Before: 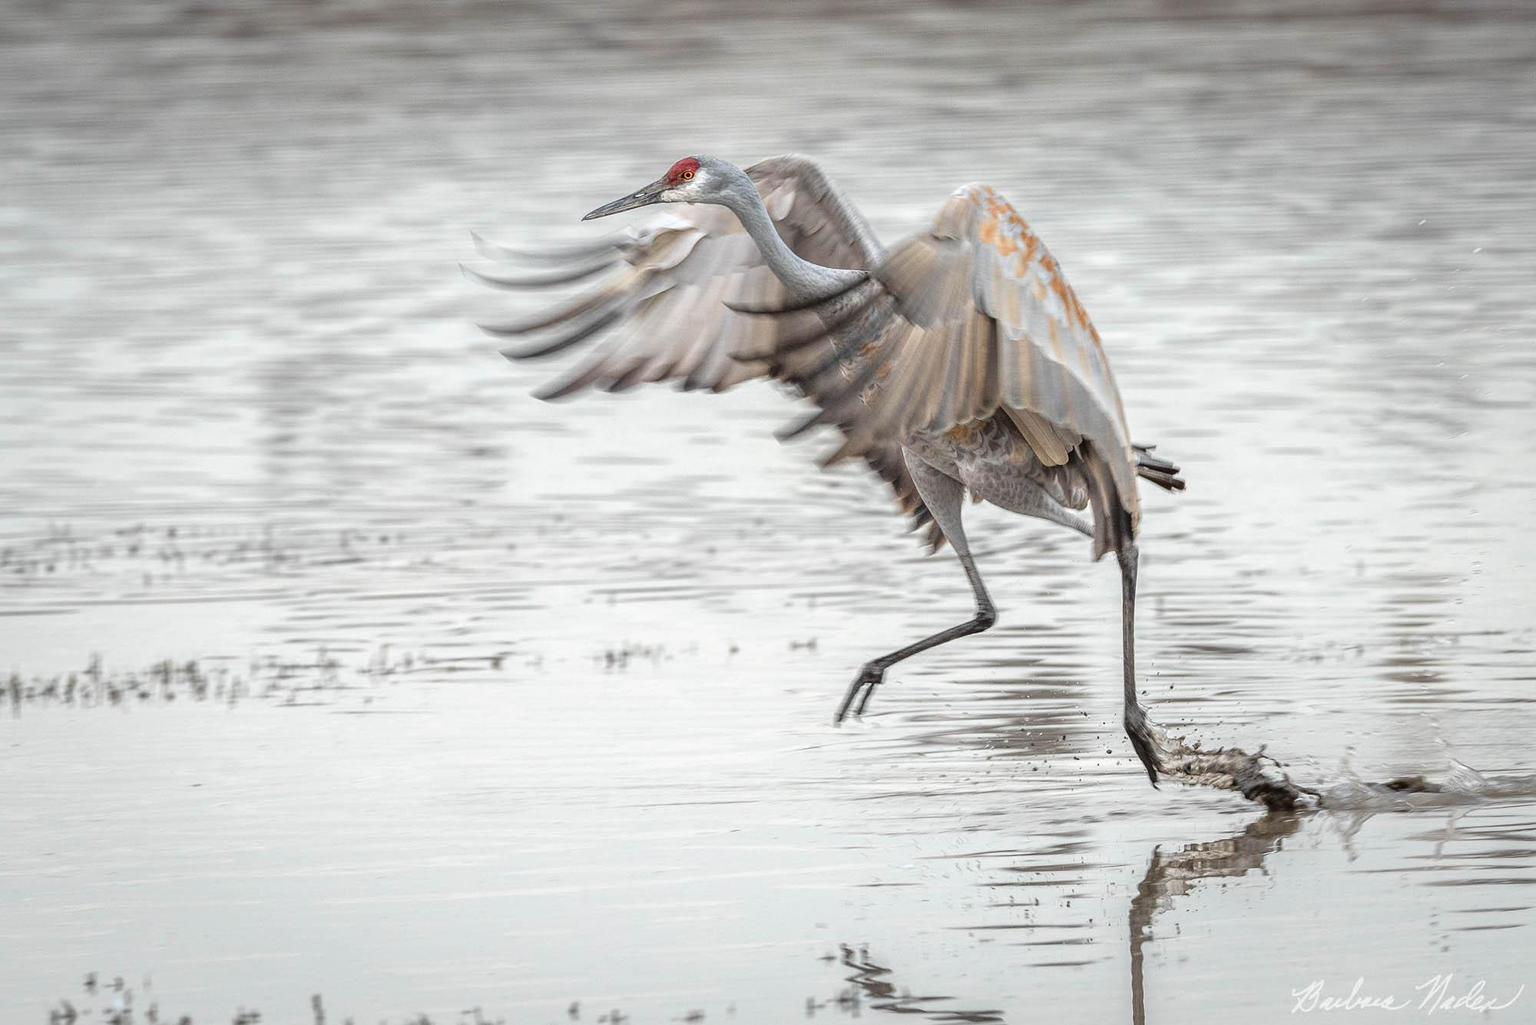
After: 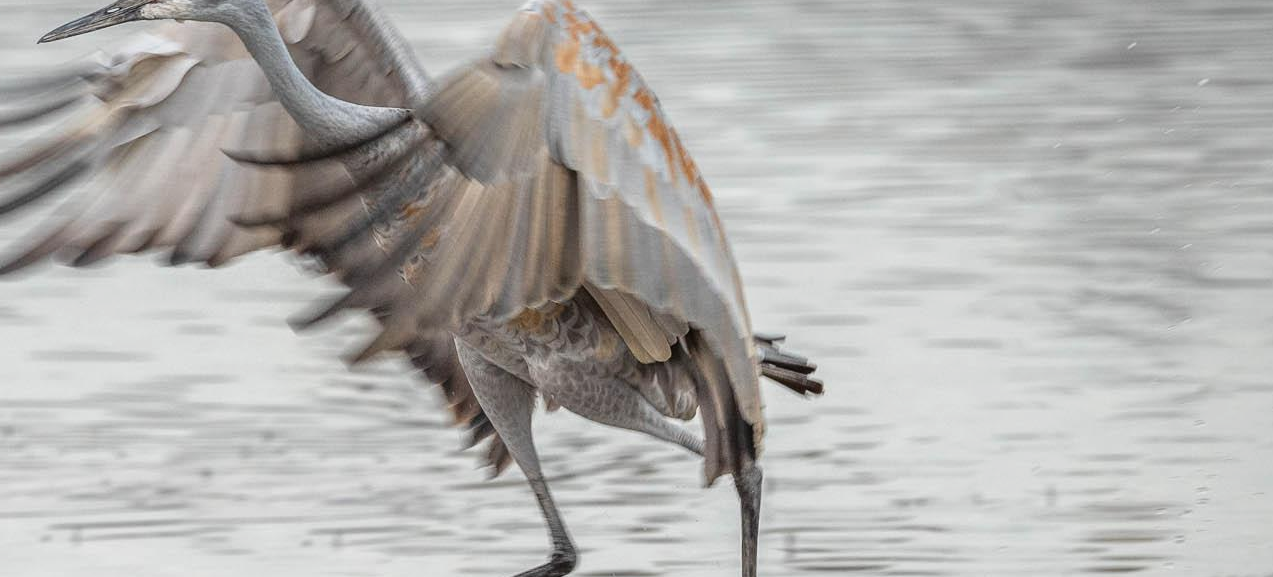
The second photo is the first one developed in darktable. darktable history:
exposure: exposure -0.293 EV, compensate highlight preservation false
crop: left 36.005%, top 18.293%, right 0.31%, bottom 38.444%
